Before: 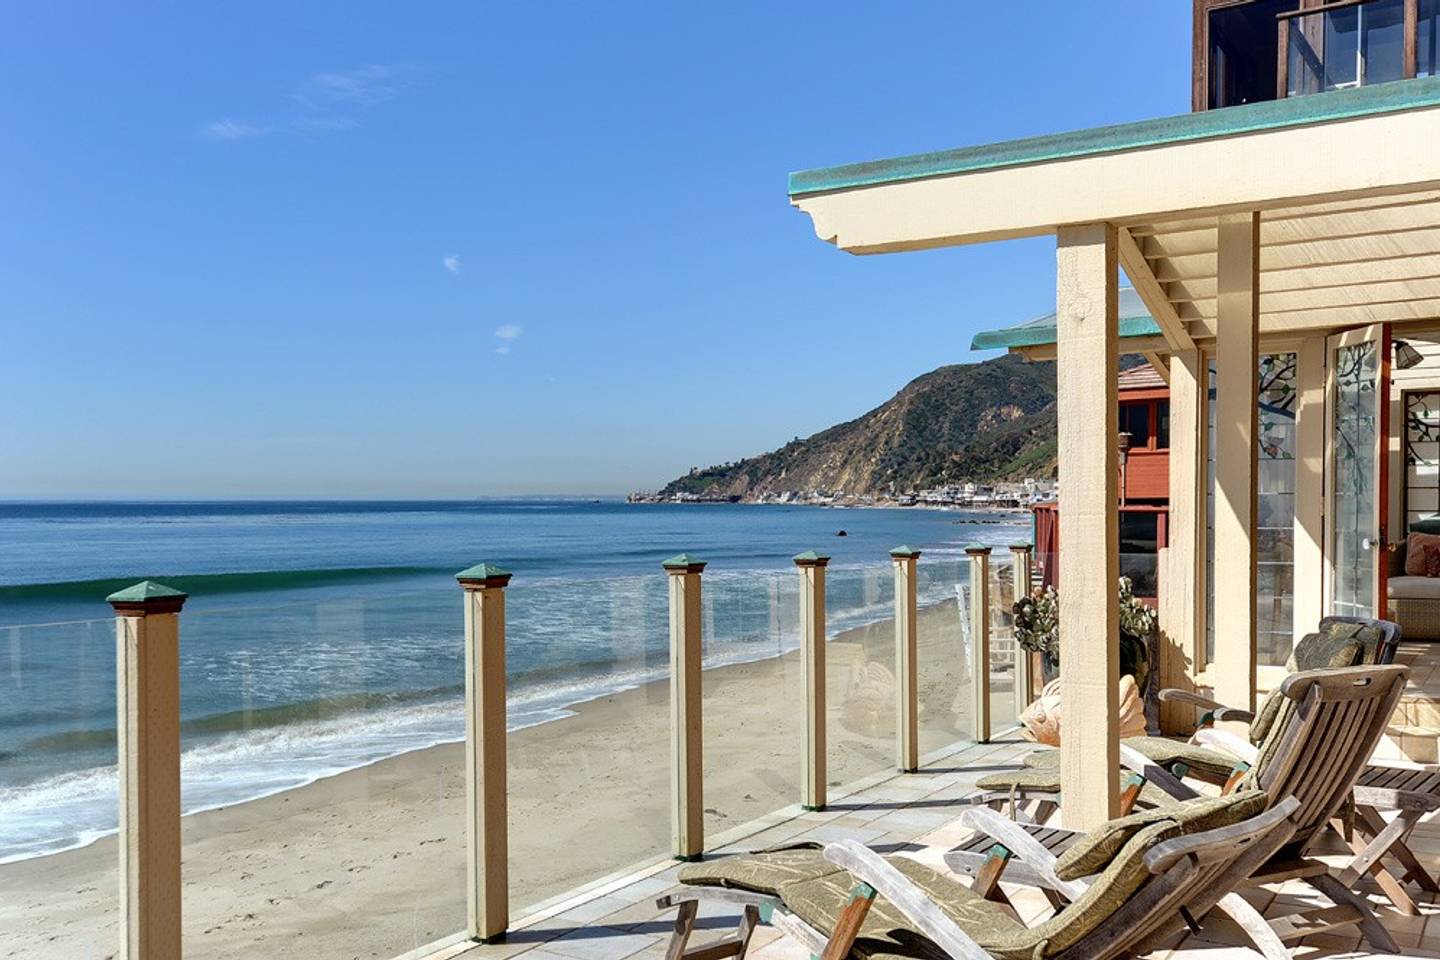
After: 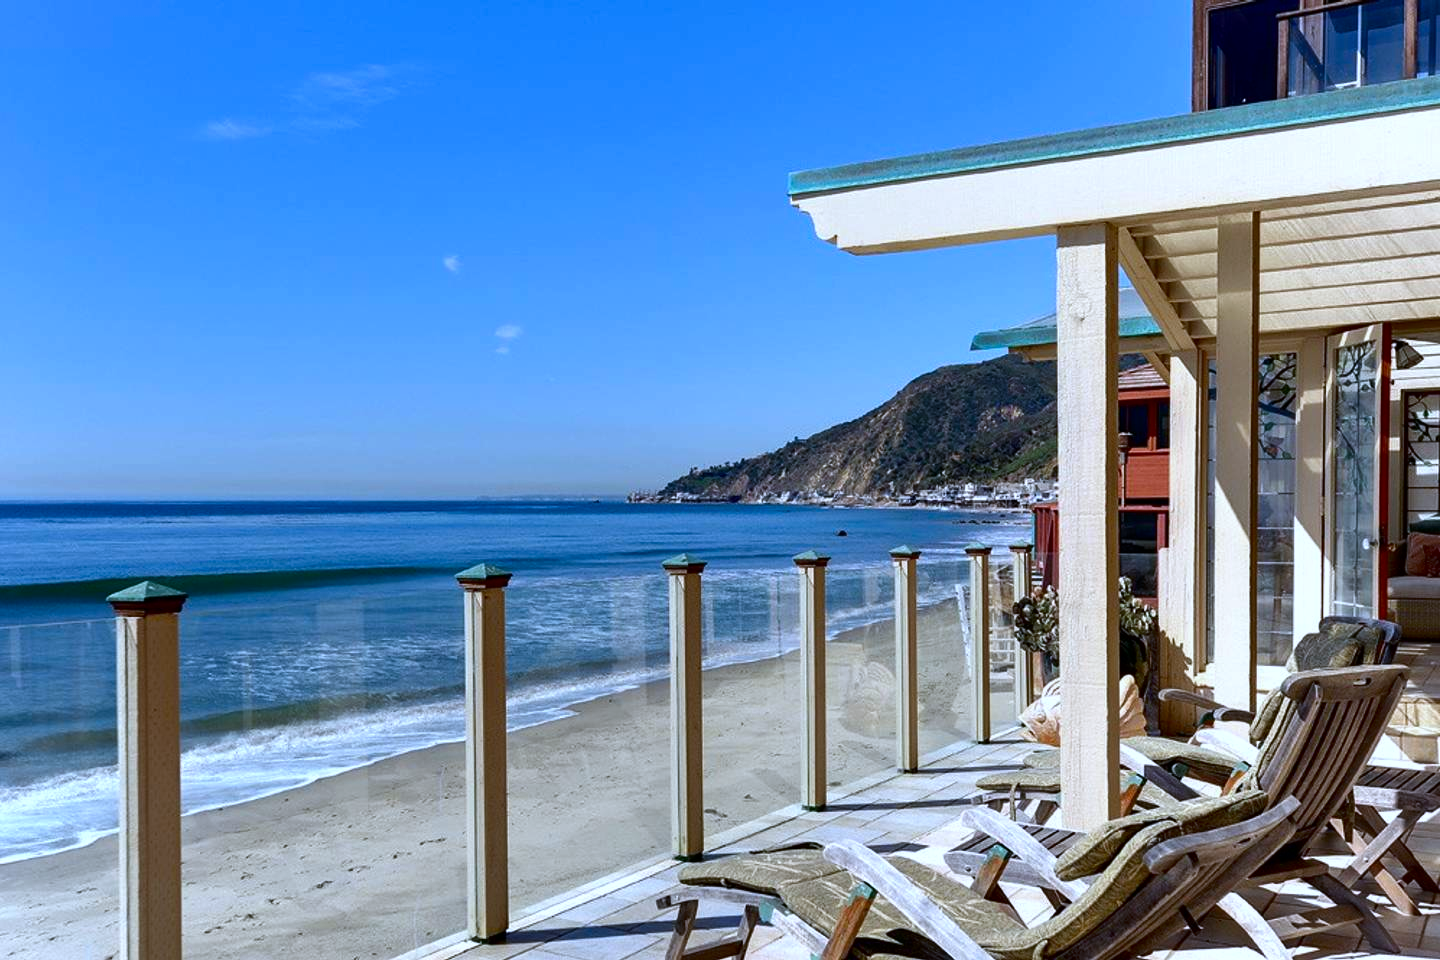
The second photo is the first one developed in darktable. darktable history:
white balance: red 0.948, green 1.02, blue 1.176
contrast brightness saturation: contrast 0.07, brightness -0.14, saturation 0.11
